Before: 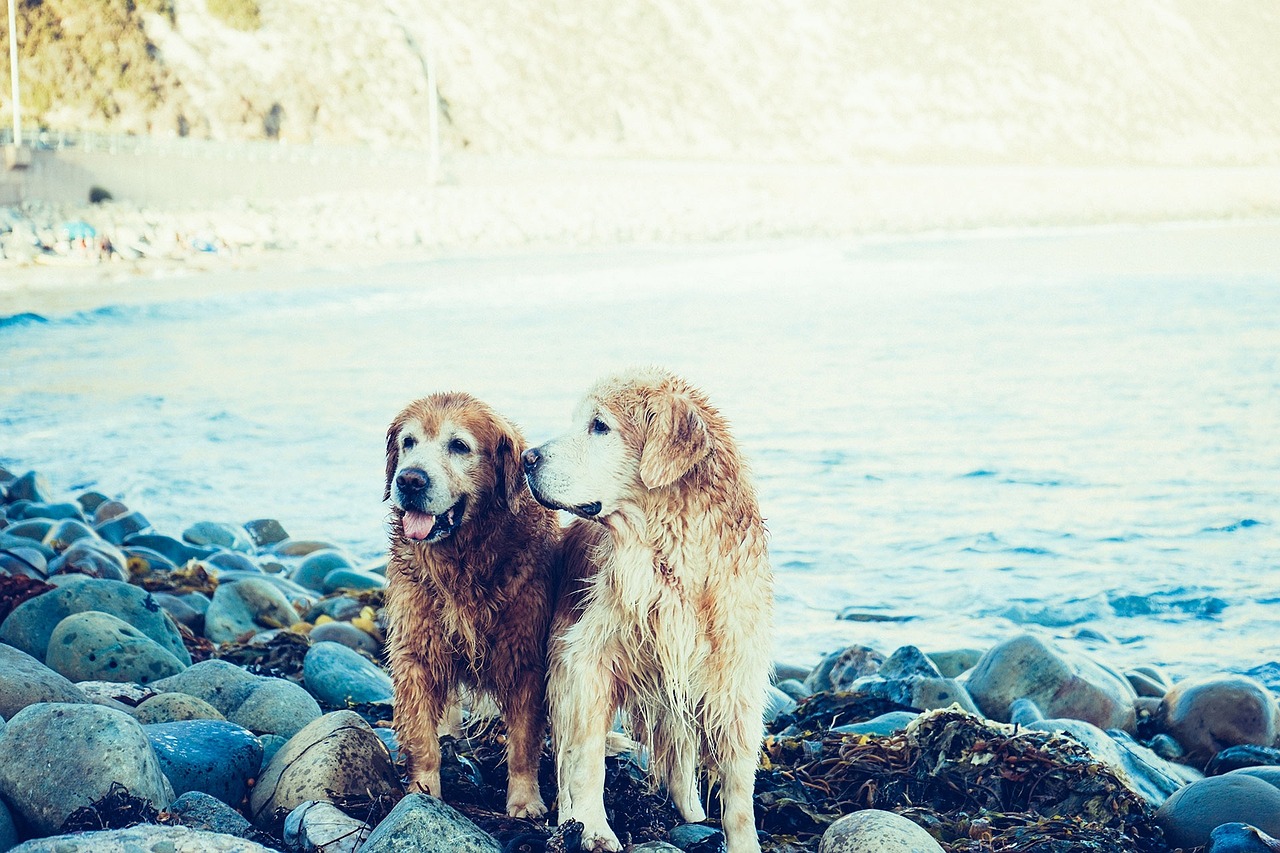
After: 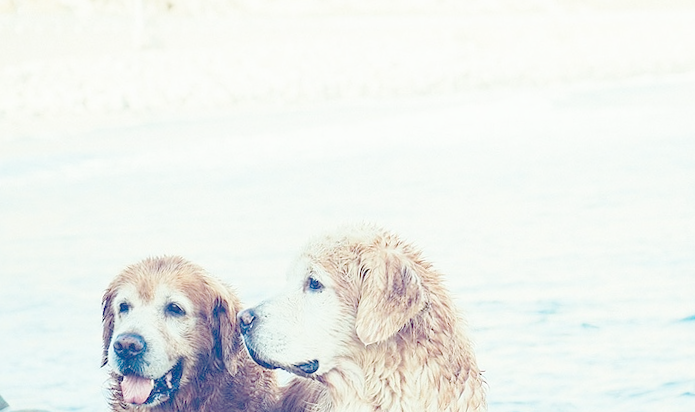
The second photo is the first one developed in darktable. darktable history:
rotate and perspective: rotation -2.12°, lens shift (vertical) 0.009, lens shift (horizontal) -0.008, automatic cropping original format, crop left 0.036, crop right 0.964, crop top 0.05, crop bottom 0.959
crop: left 20.932%, top 15.471%, right 21.848%, bottom 34.081%
